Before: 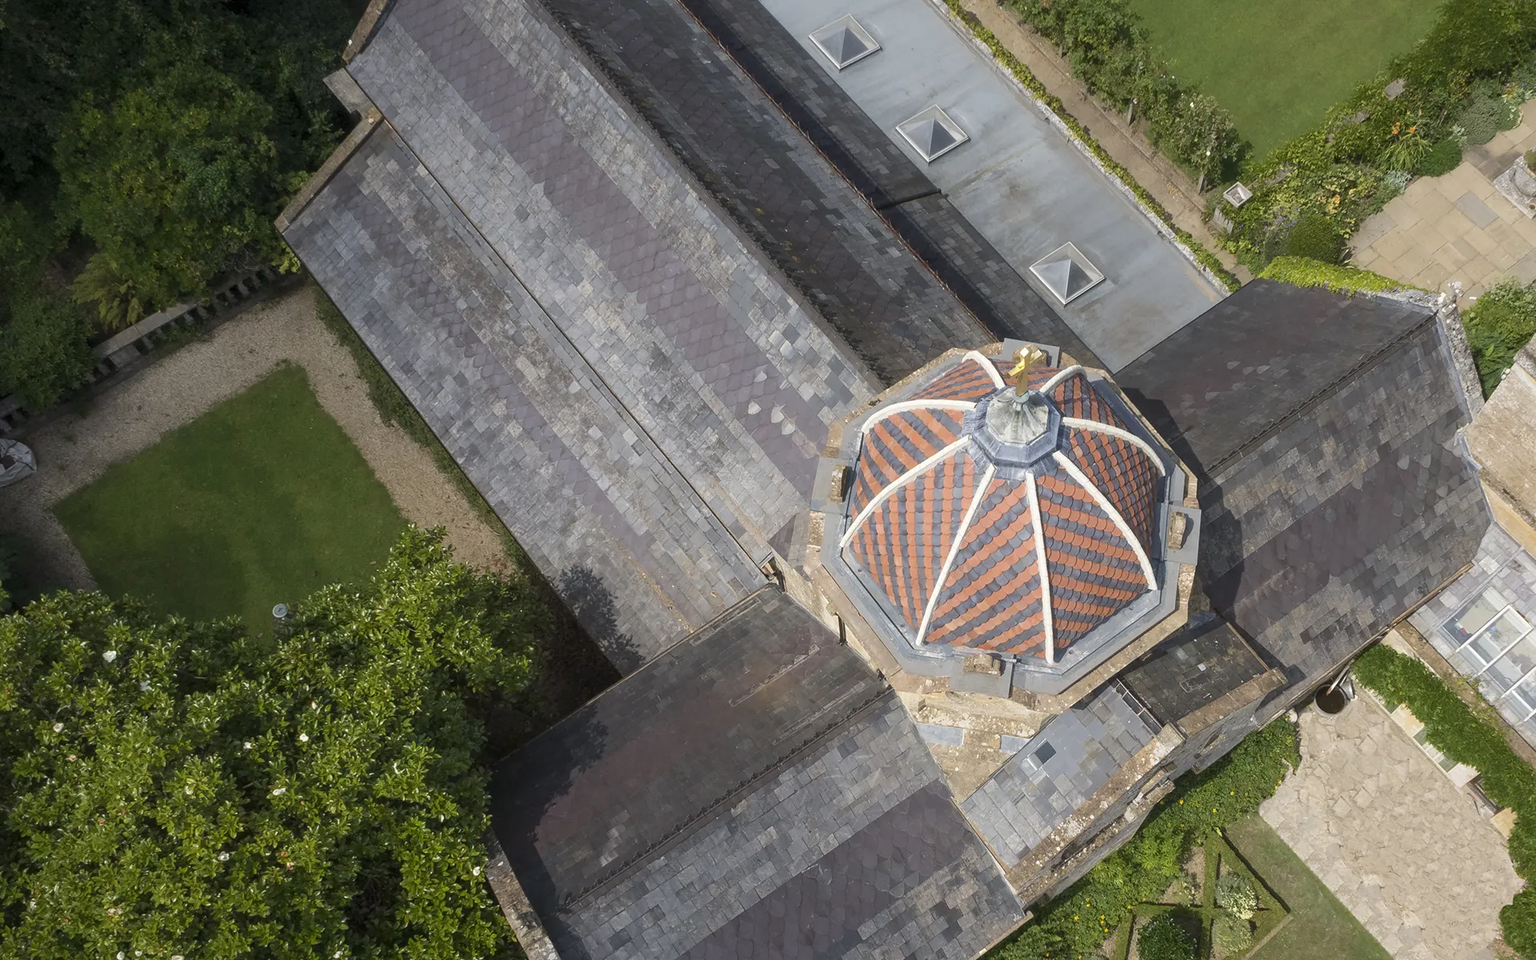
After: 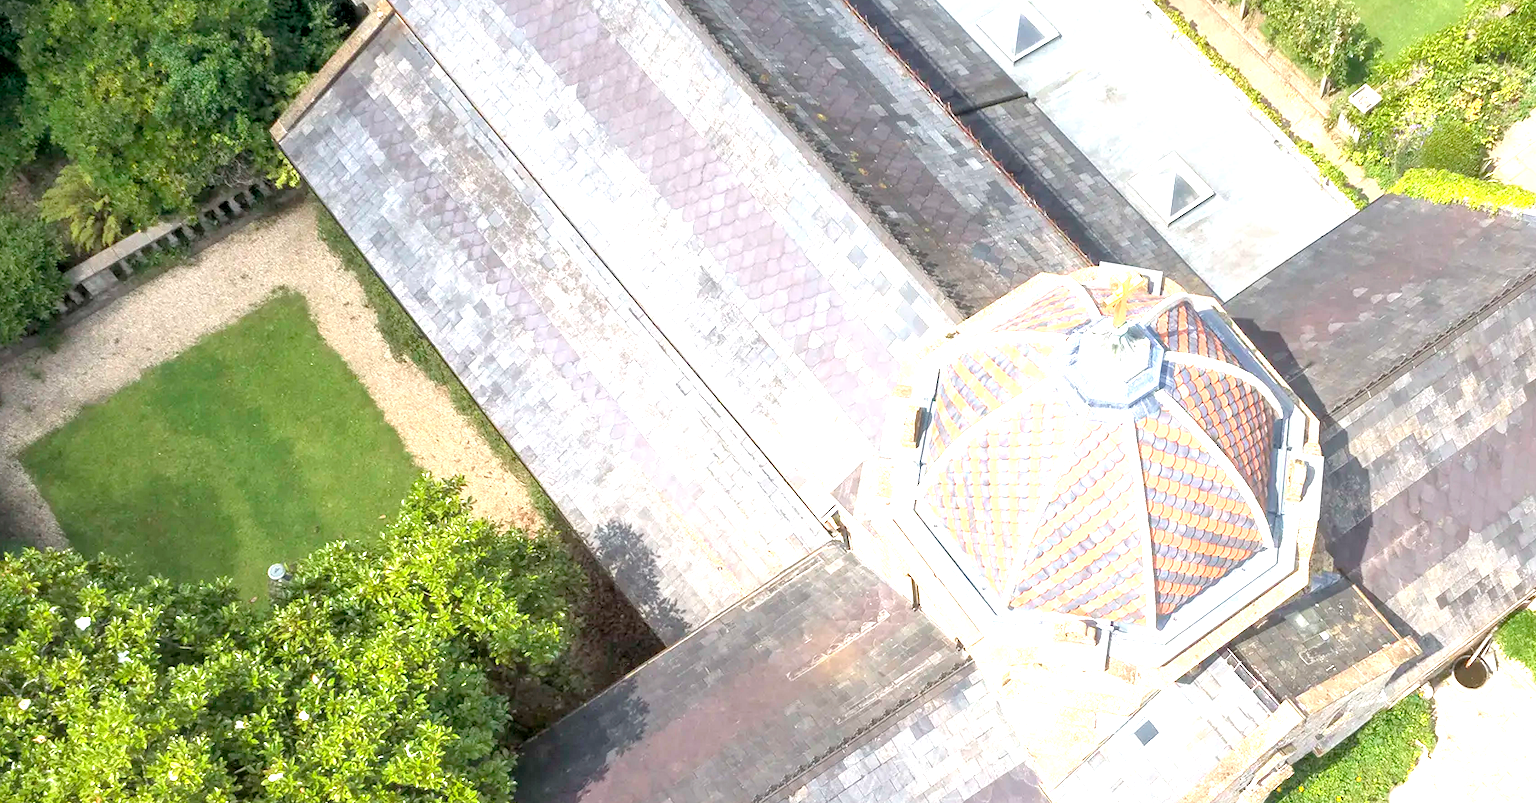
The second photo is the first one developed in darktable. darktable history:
crop and rotate: left 2.425%, top 11.305%, right 9.6%, bottom 15.08%
exposure: black level correction 0.001, exposure 2 EV, compensate highlight preservation false
contrast brightness saturation: brightness 0.13
local contrast: mode bilateral grid, contrast 20, coarseness 50, detail 120%, midtone range 0.2
